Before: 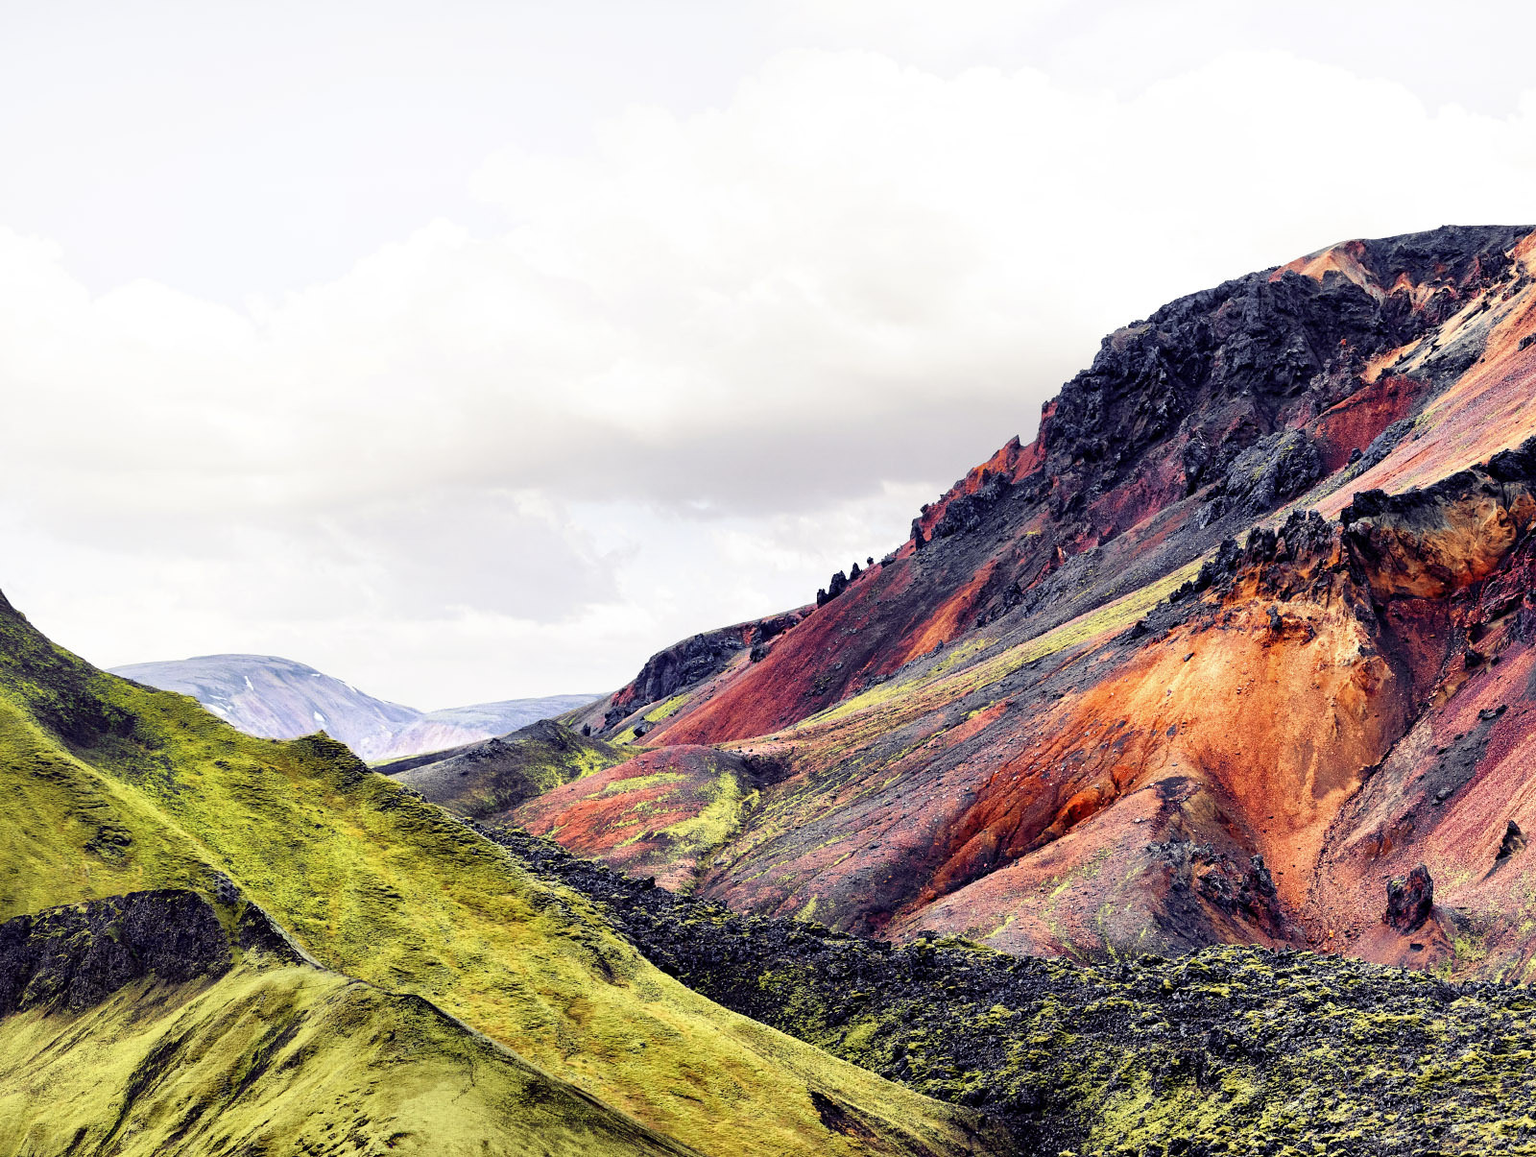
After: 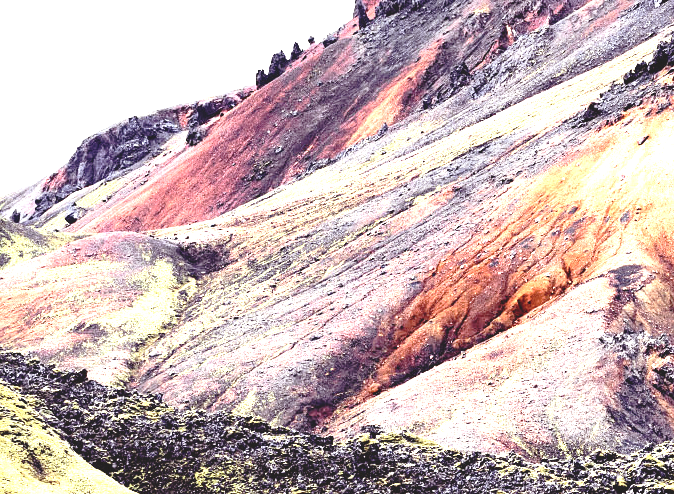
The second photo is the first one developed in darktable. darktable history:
crop: left 37.221%, top 45.169%, right 20.63%, bottom 13.777%
tone curve: curves: ch0 [(0, 0) (0.003, 0.128) (0.011, 0.133) (0.025, 0.133) (0.044, 0.141) (0.069, 0.152) (0.1, 0.169) (0.136, 0.201) (0.177, 0.239) (0.224, 0.294) (0.277, 0.358) (0.335, 0.428) (0.399, 0.488) (0.468, 0.55) (0.543, 0.611) (0.623, 0.678) (0.709, 0.755) (0.801, 0.843) (0.898, 0.91) (1, 1)], preserve colors none
rgb levels: mode RGB, independent channels, levels [[0, 0.5, 1], [0, 0.521, 1], [0, 0.536, 1]]
contrast brightness saturation: contrast 0.1, saturation -0.3
exposure: black level correction 0, exposure 1.741 EV, compensate exposure bias true, compensate highlight preservation false
